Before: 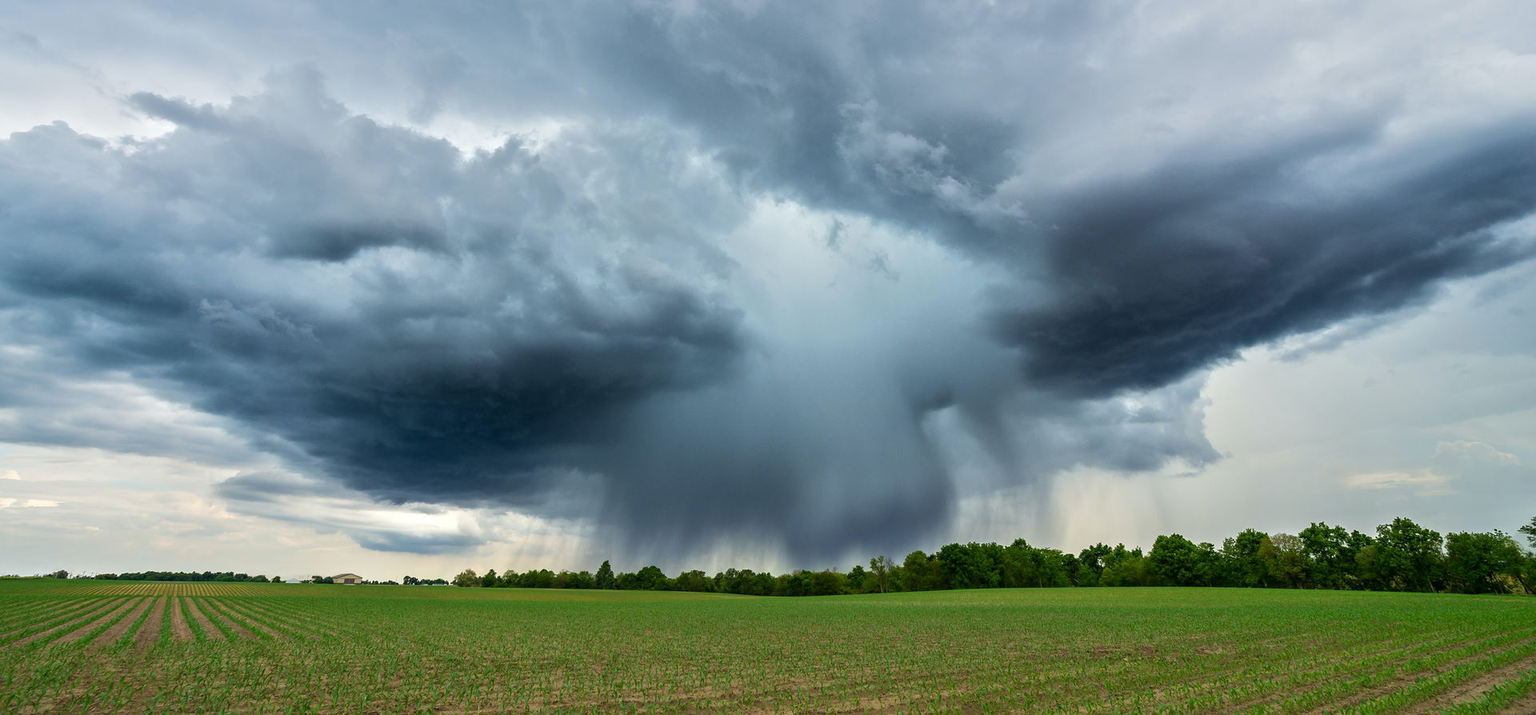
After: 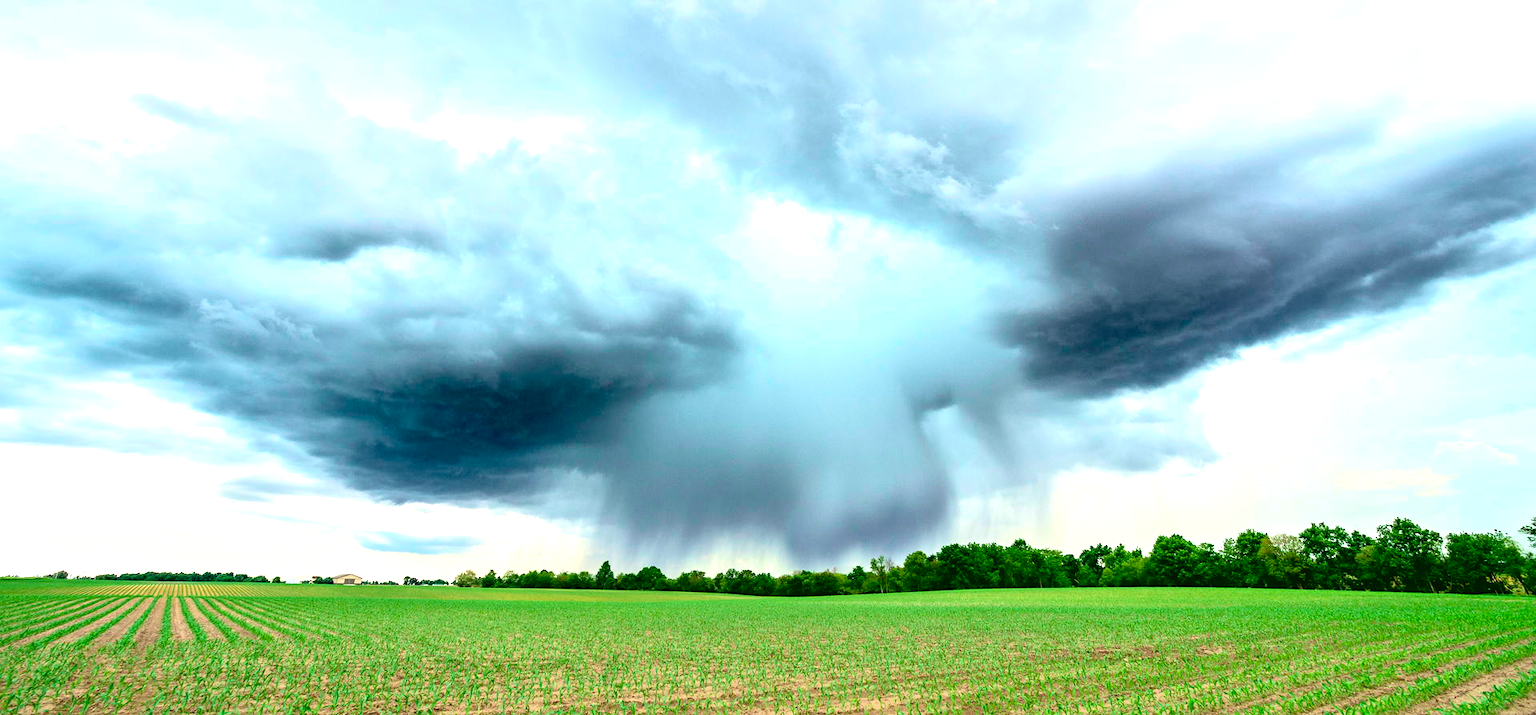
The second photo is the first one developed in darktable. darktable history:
tone curve: curves: ch0 [(0, 0.049) (0.175, 0.178) (0.466, 0.498) (0.715, 0.767) (0.819, 0.851) (1, 0.961)]; ch1 [(0, 0) (0.437, 0.398) (0.476, 0.466) (0.505, 0.505) (0.534, 0.544) (0.595, 0.608) (0.641, 0.643) (1, 1)]; ch2 [(0, 0) (0.359, 0.379) (0.437, 0.44) (0.489, 0.495) (0.518, 0.537) (0.579, 0.579) (1, 1)], color space Lab, independent channels, preserve colors none
exposure: black level correction 0.009, exposure 1.425 EV, compensate highlight preservation false
